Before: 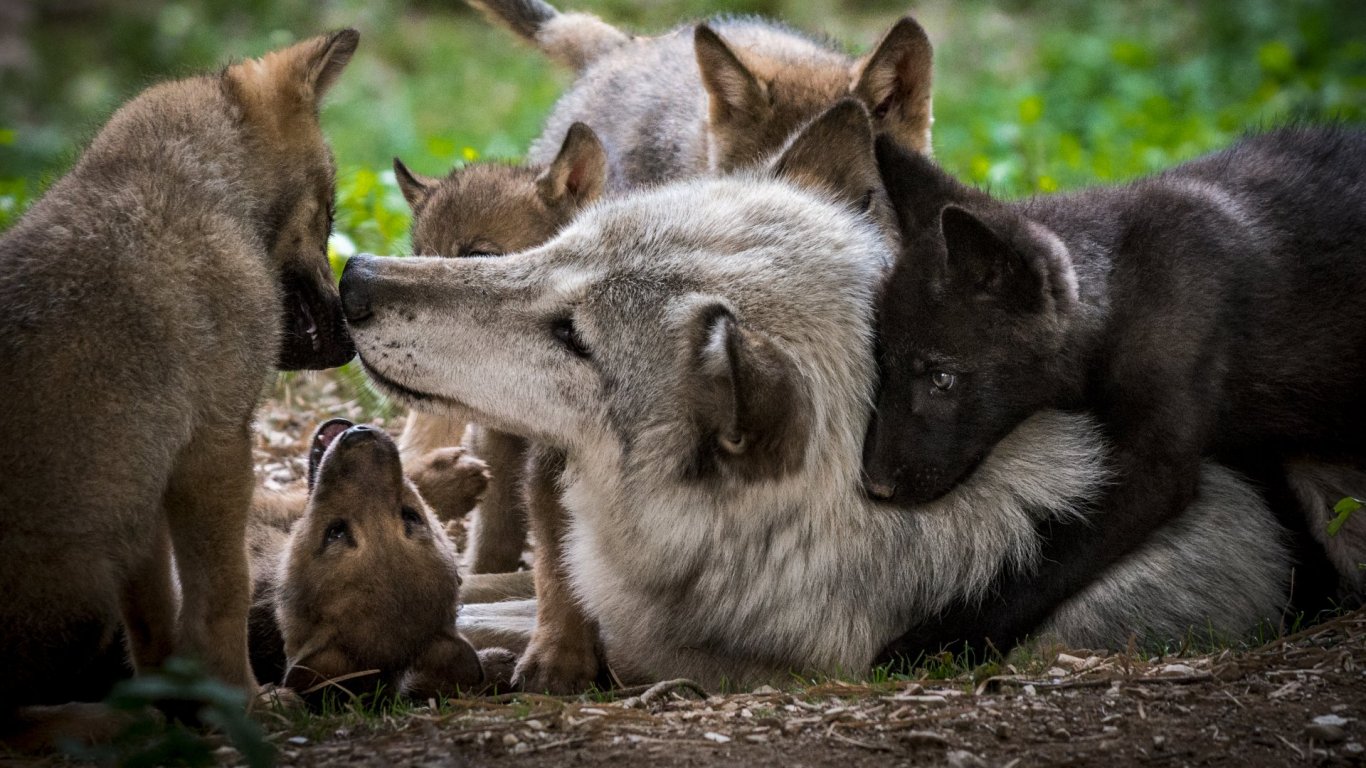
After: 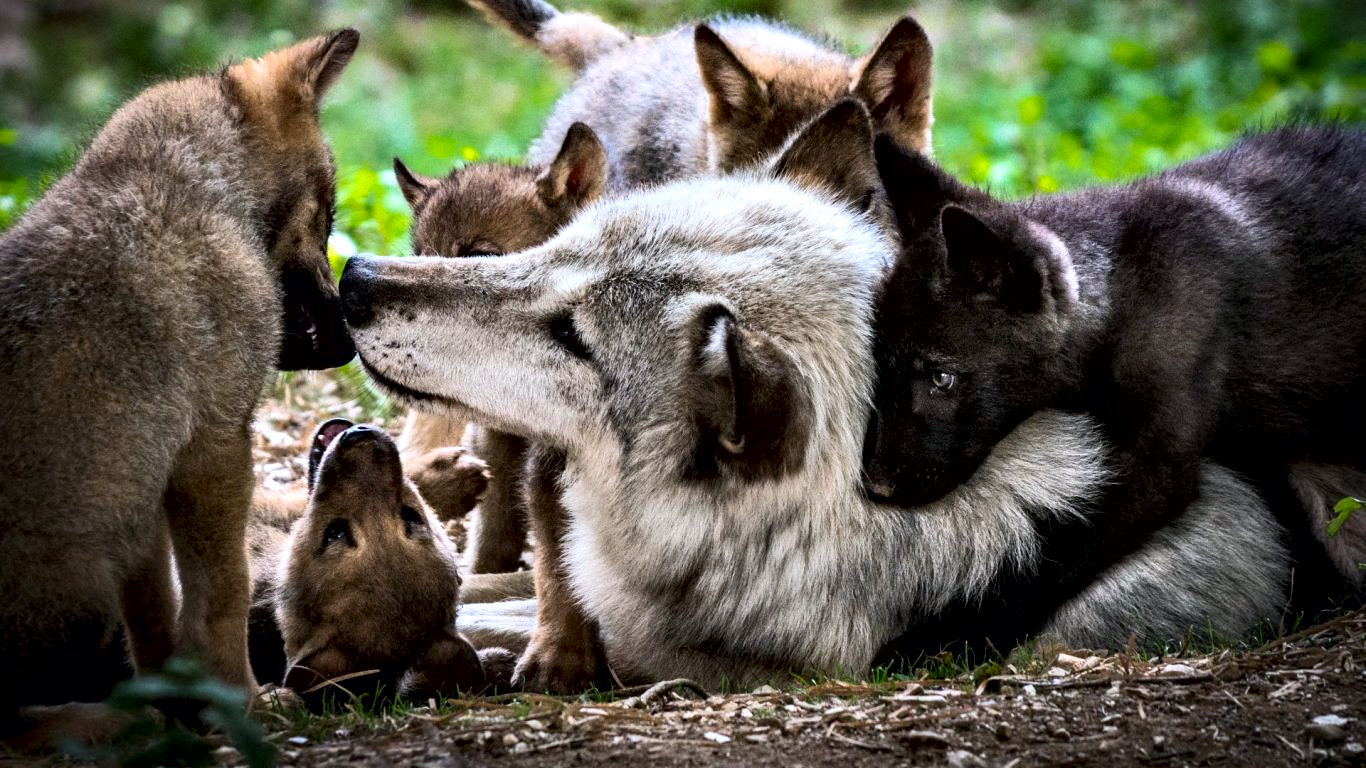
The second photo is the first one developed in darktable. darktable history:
exposure: exposure -0.171 EV, compensate highlight preservation false
color calibration: x 0.356, y 0.368, temperature 4721.68 K
contrast brightness saturation: contrast 0.199, brightness 0.168, saturation 0.23
contrast equalizer: y [[0.6 ×6], [0.55 ×6], [0 ×6], [0 ×6], [0 ×6]]
